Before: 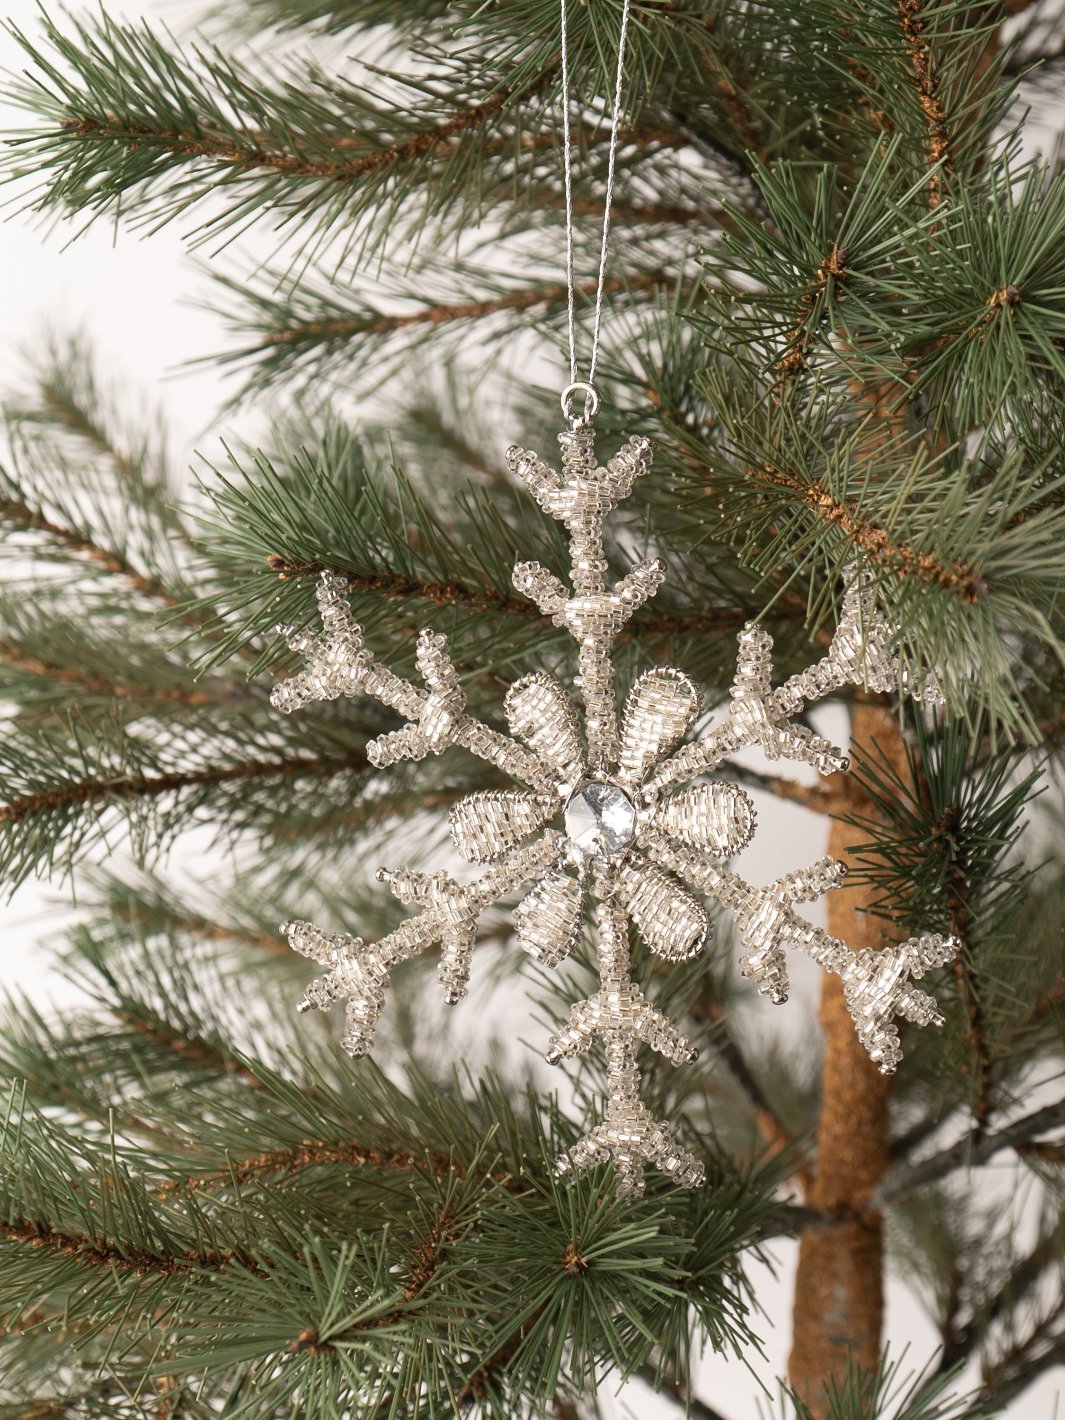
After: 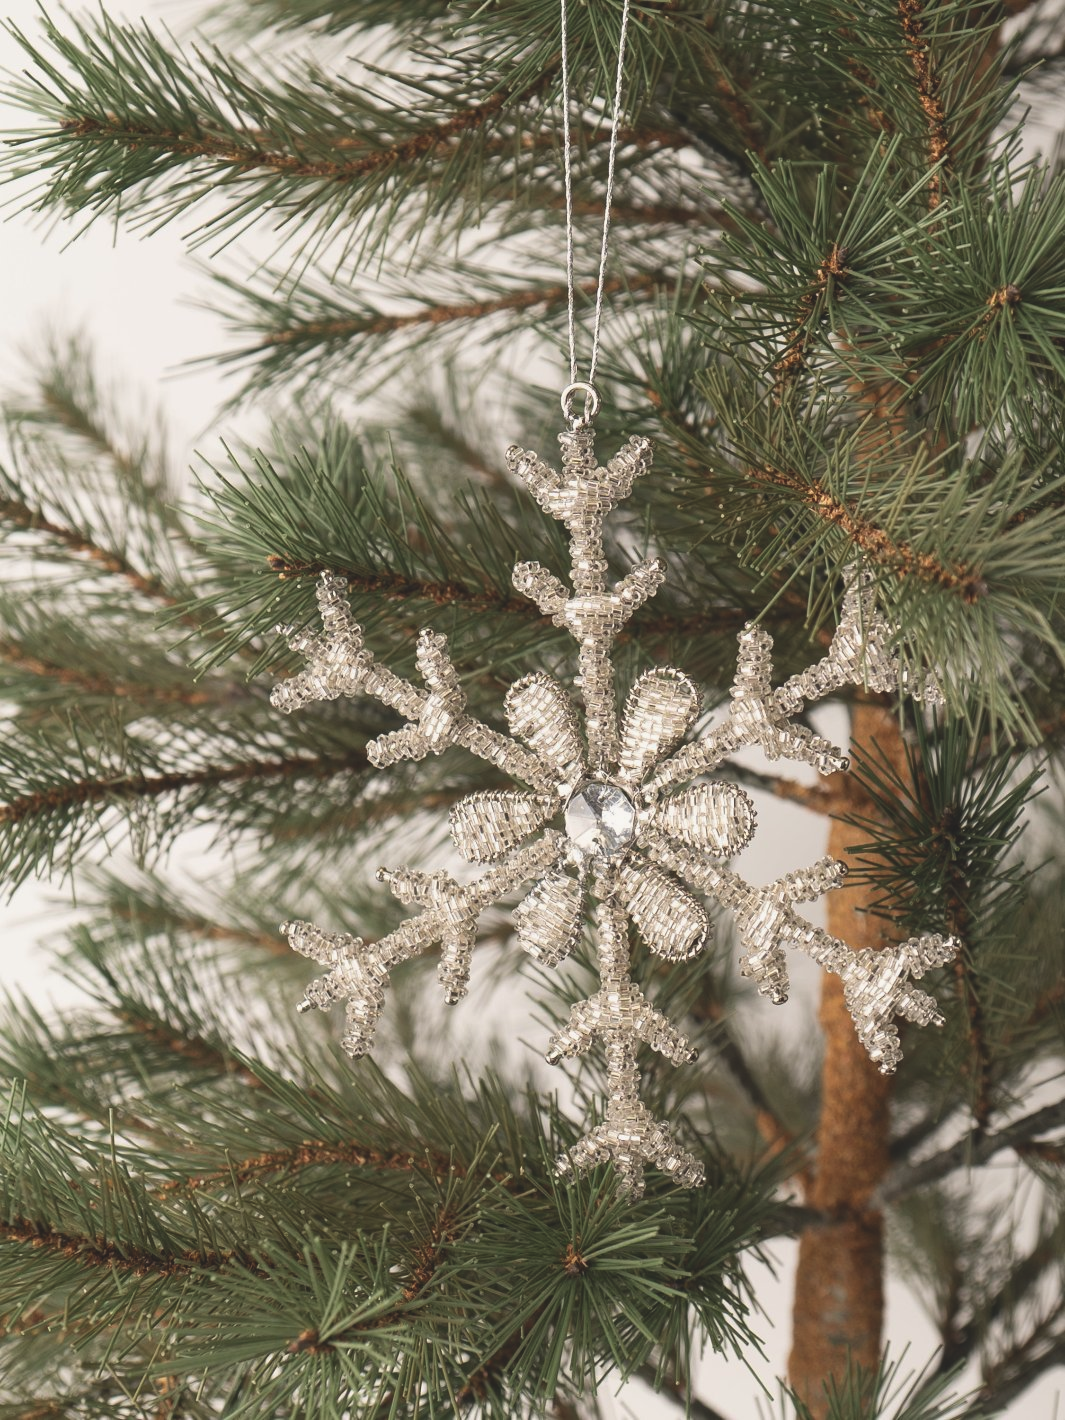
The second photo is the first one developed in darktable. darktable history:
white balance: red 1.009, blue 0.985
exposure: black level correction -0.015, exposure -0.125 EV, compensate highlight preservation false
